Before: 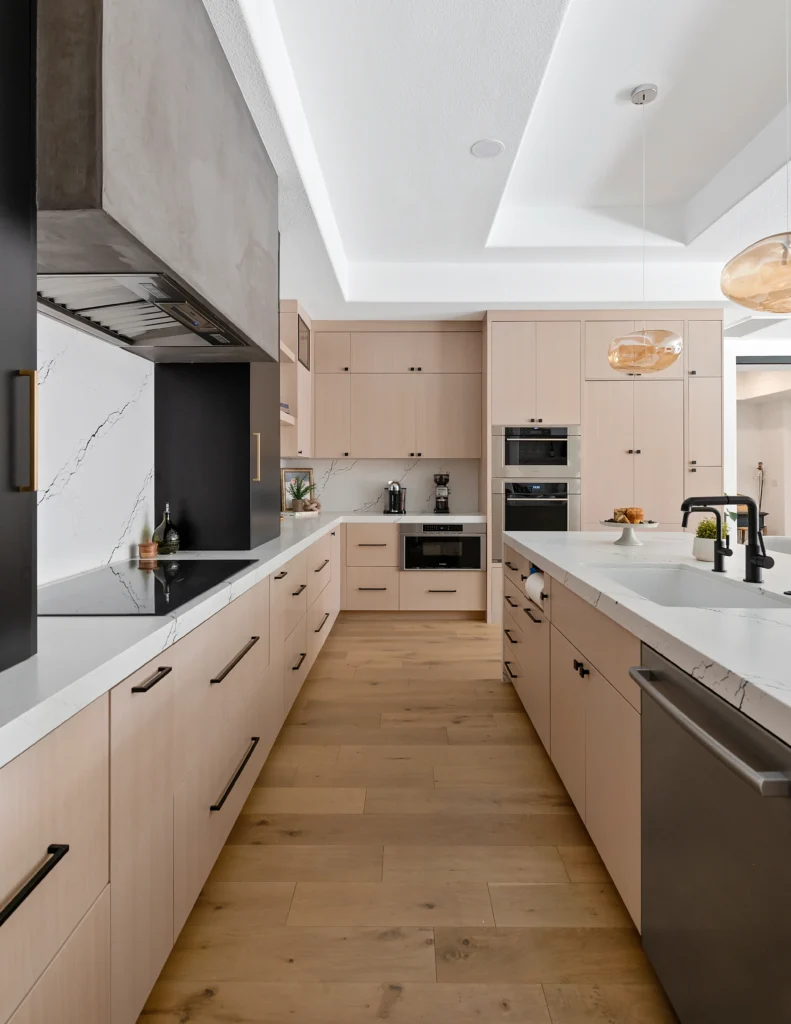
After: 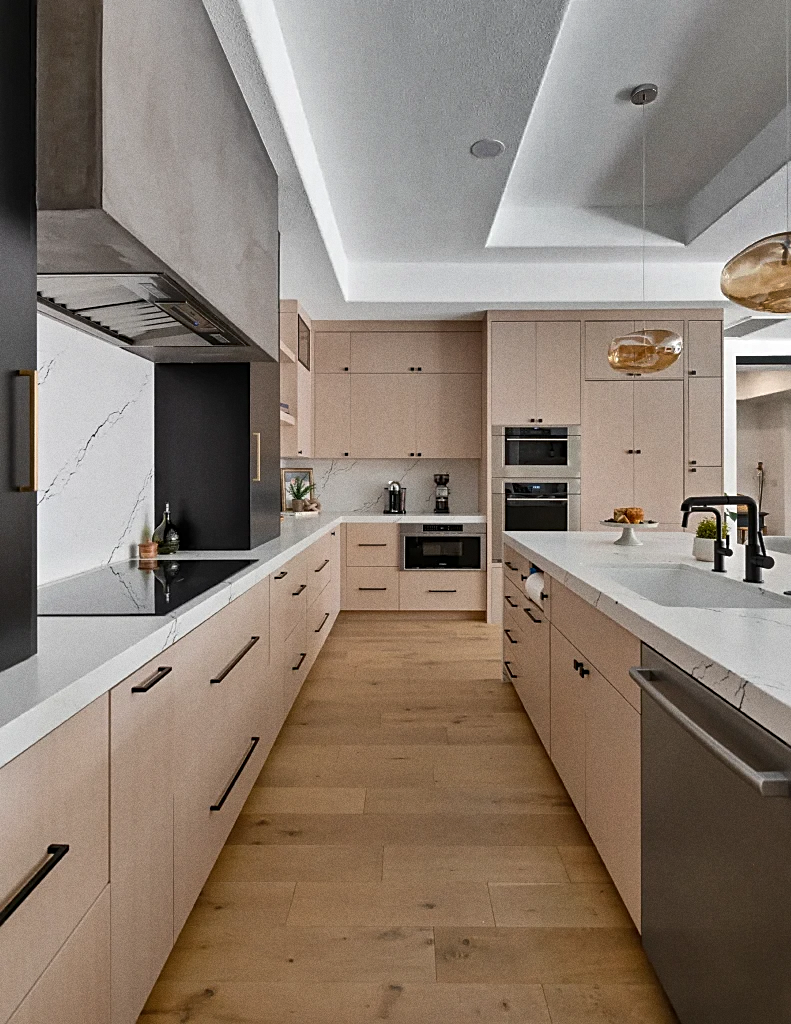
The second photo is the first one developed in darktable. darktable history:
sharpen: on, module defaults
shadows and highlights: shadows 24.5, highlights -78.15, soften with gaussian
grain: coarseness 0.09 ISO
